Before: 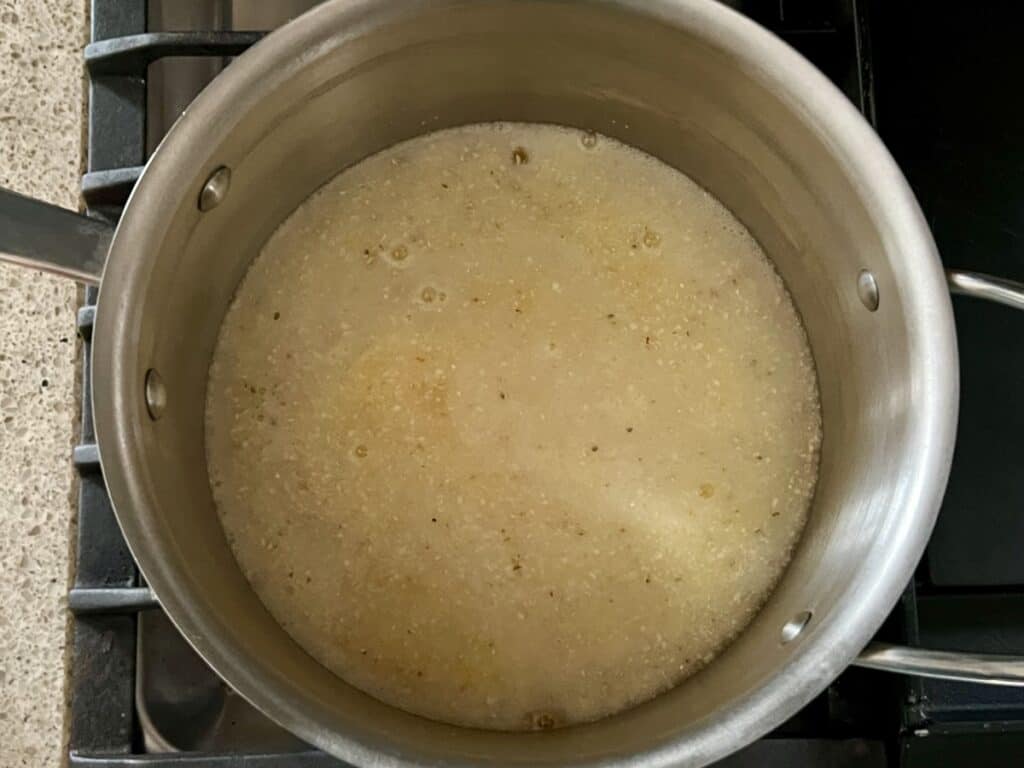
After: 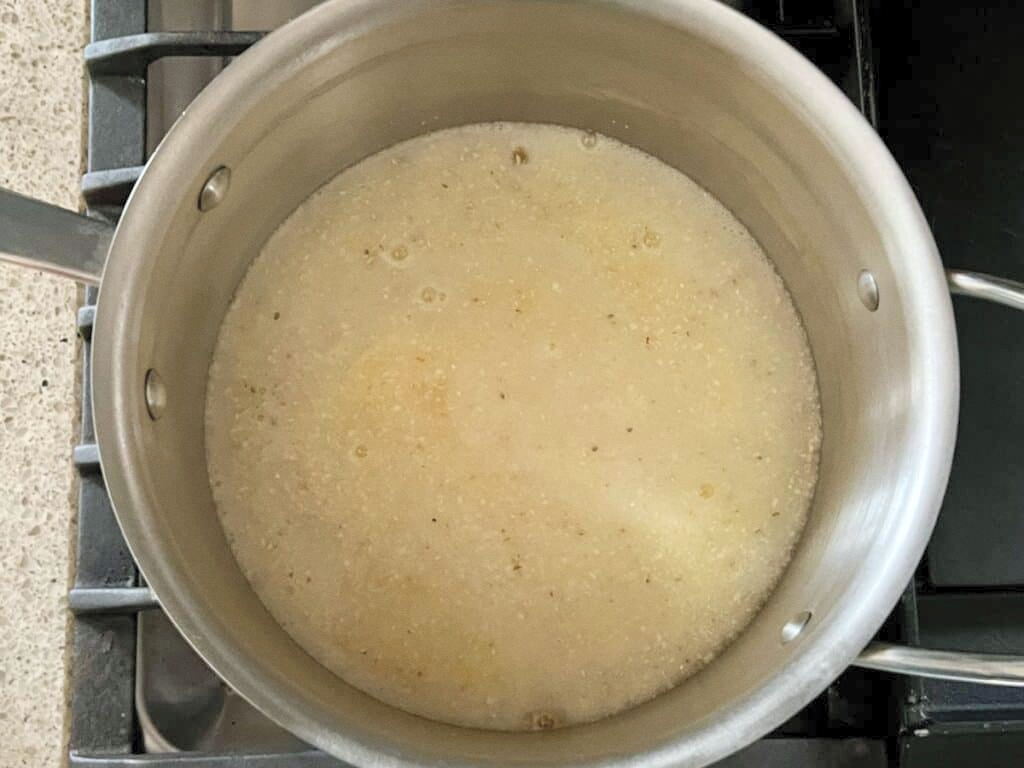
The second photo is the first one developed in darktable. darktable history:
grain: coarseness 0.09 ISO, strength 10%
contrast brightness saturation: brightness 0.28
white balance: red 0.988, blue 1.017
